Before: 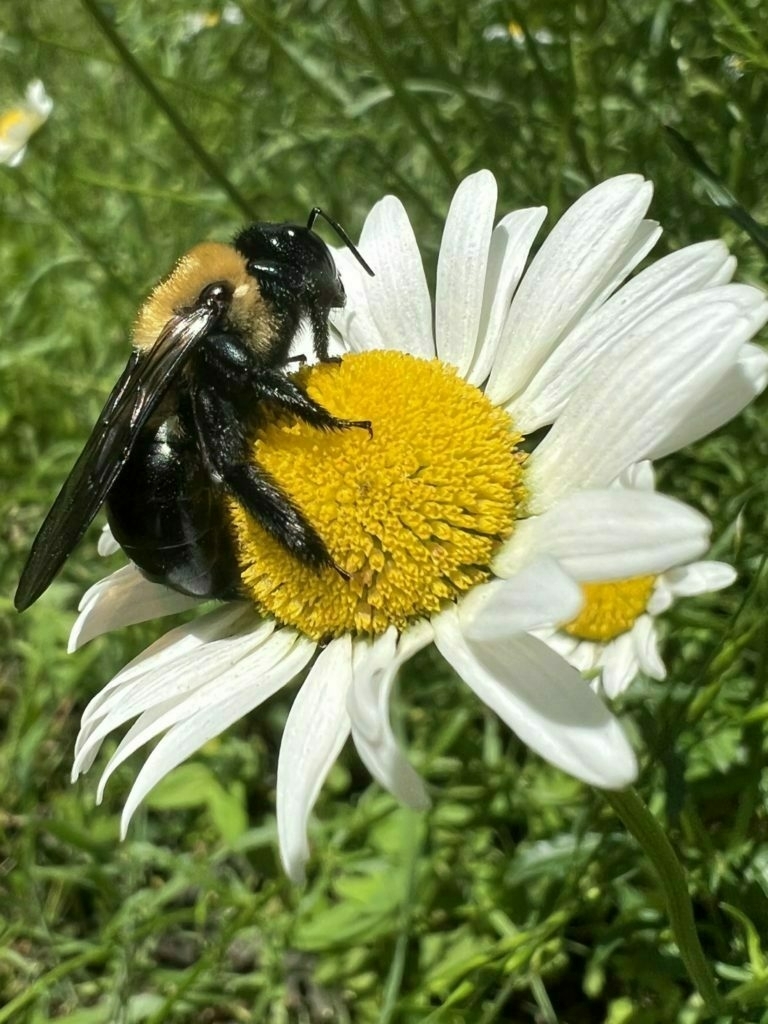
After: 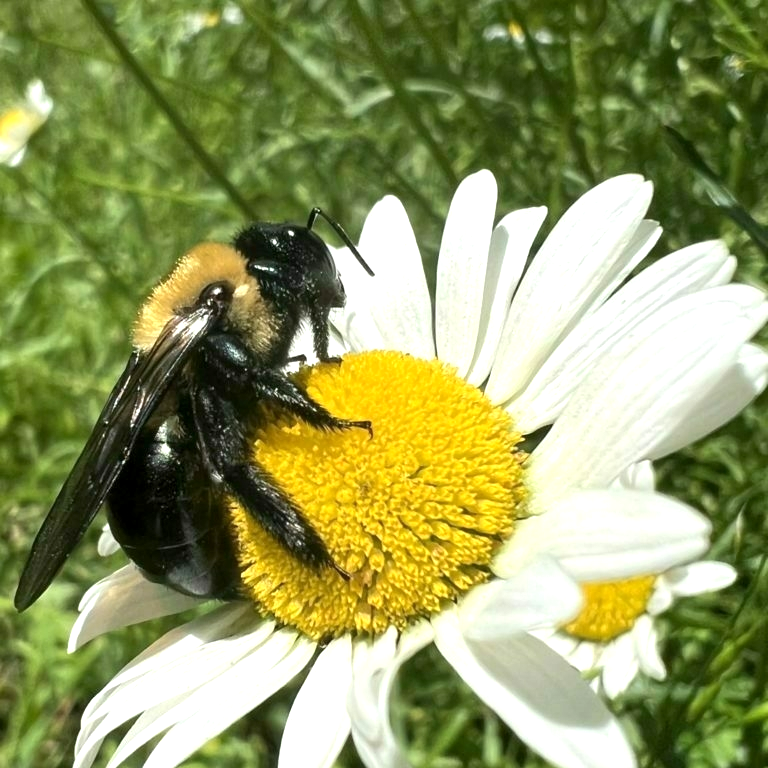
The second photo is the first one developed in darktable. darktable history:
crop: bottom 24.986%
exposure: black level correction 0.001, exposure 0.498 EV, compensate highlight preservation false
